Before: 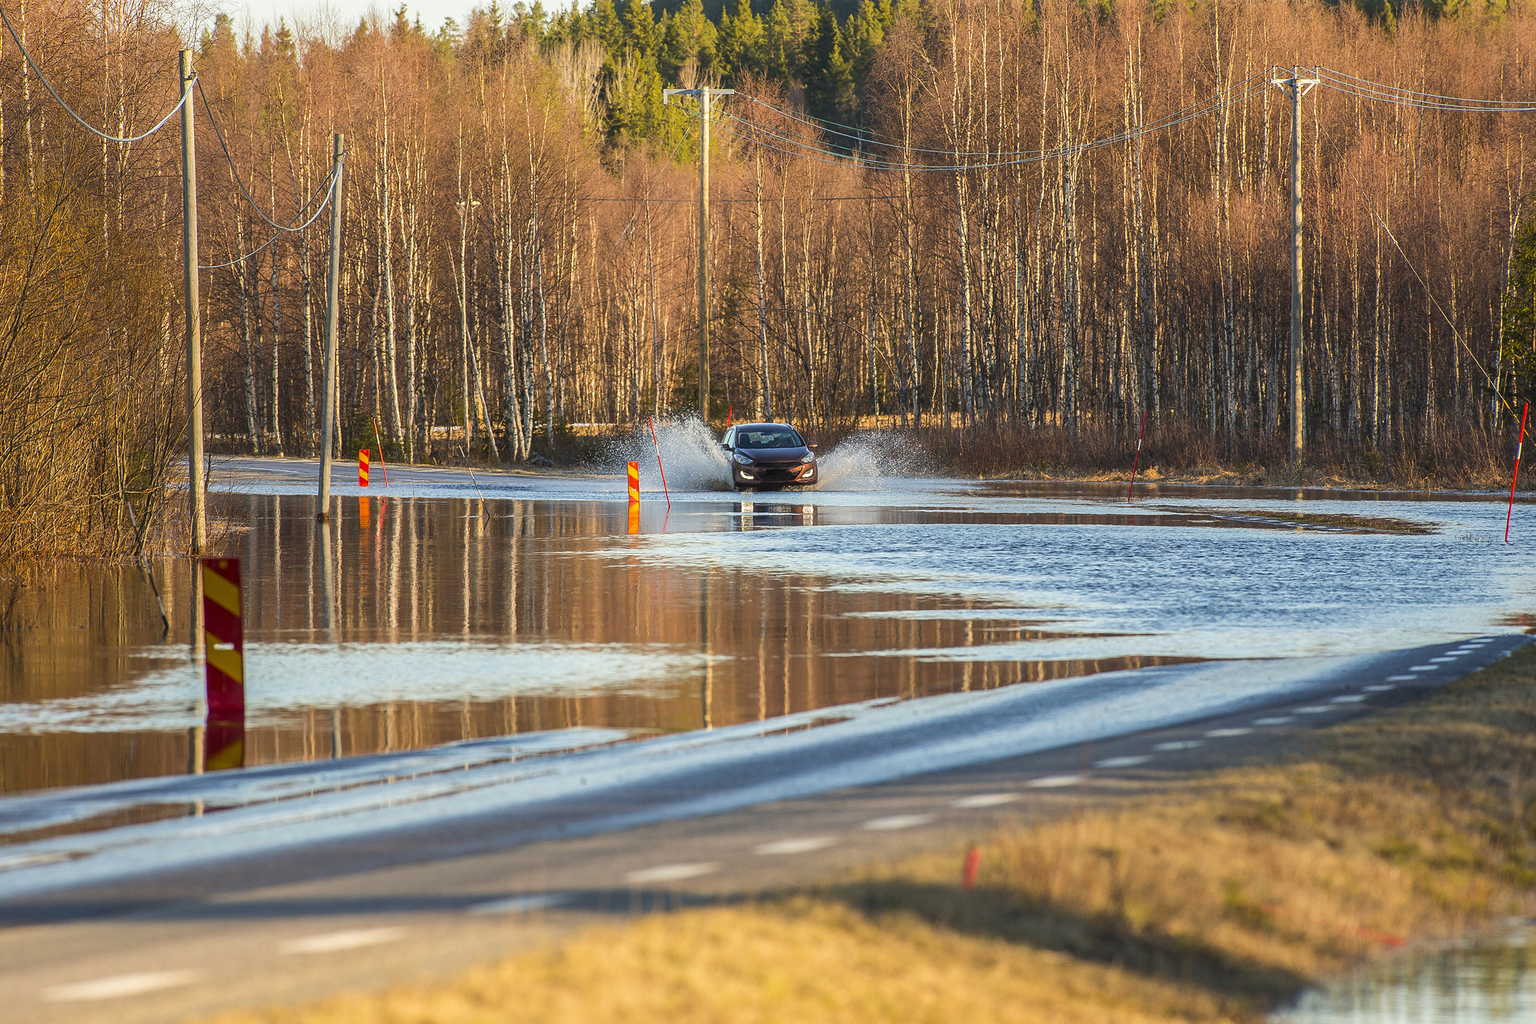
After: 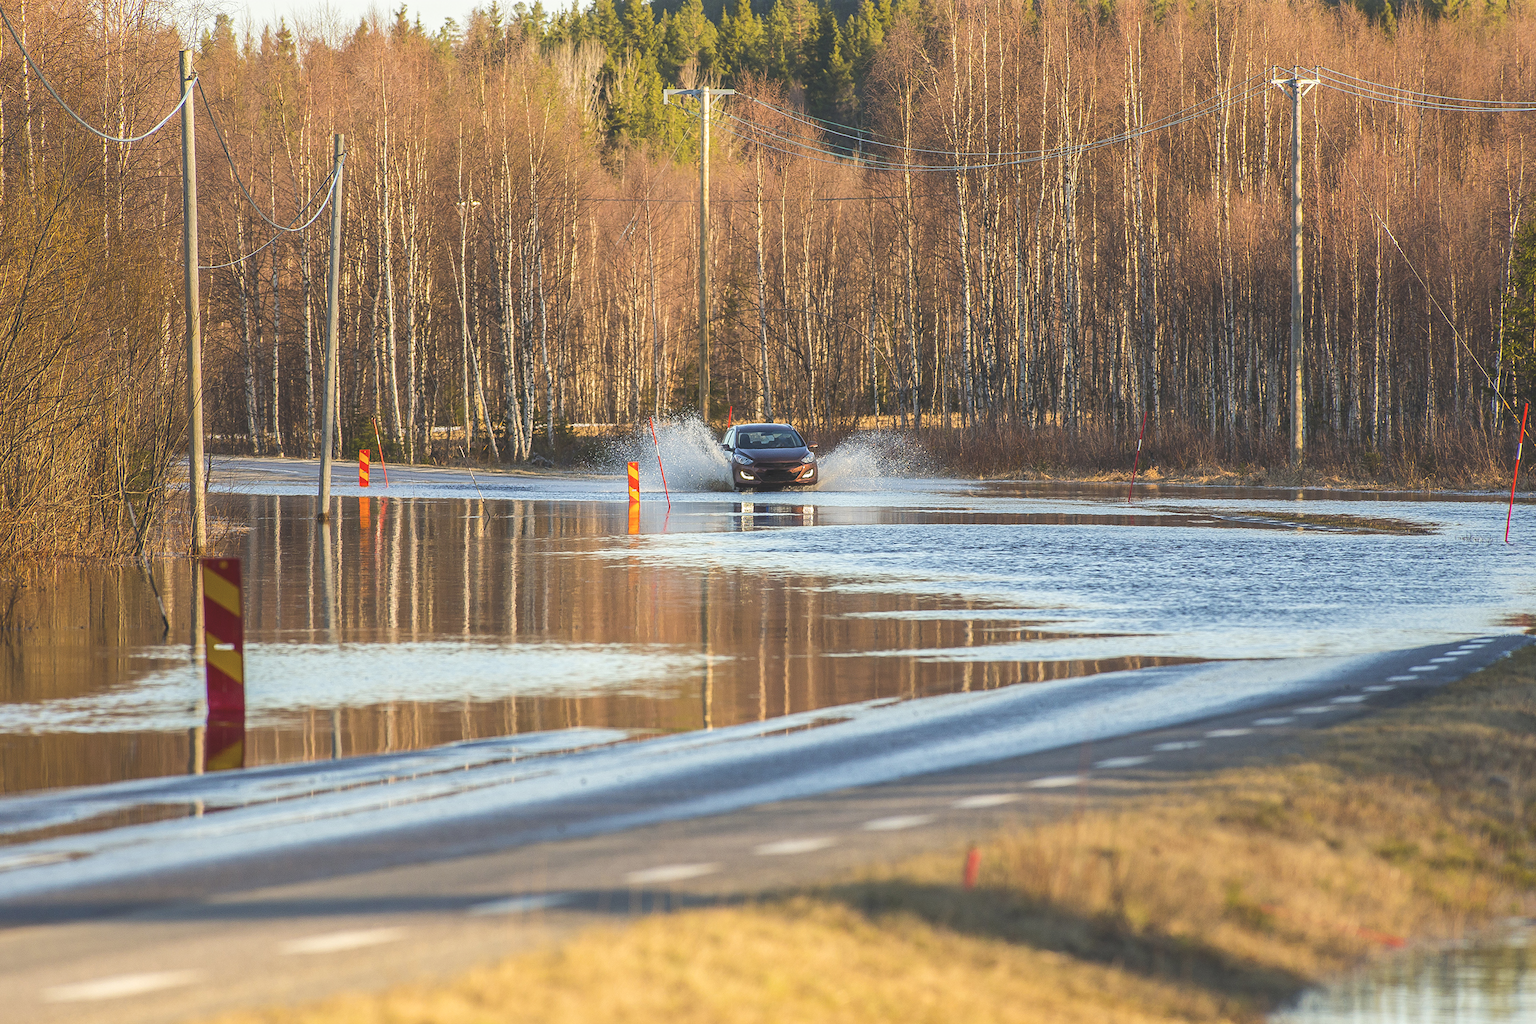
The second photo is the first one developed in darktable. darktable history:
exposure: black level correction -0.003, exposure 0.04 EV, compensate highlight preservation false
color balance: lift [1.007, 1, 1, 1], gamma [1.097, 1, 1, 1]
tone equalizer: on, module defaults
